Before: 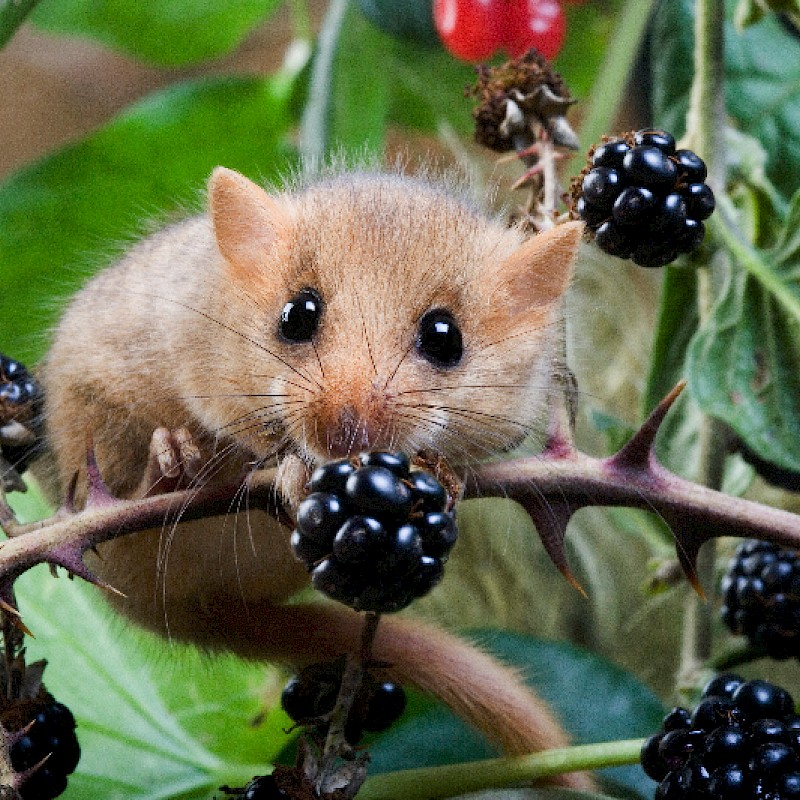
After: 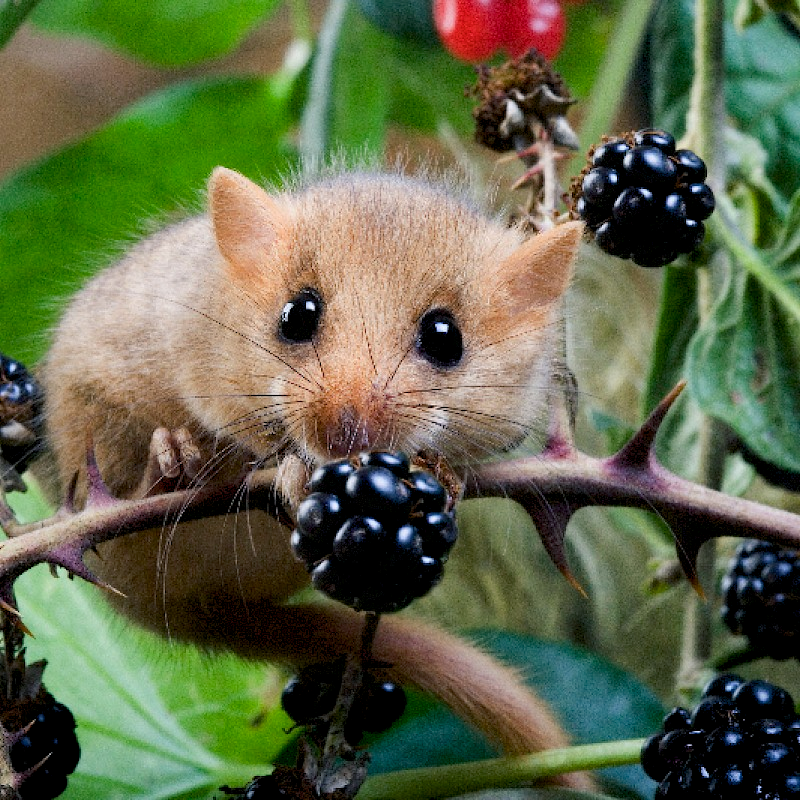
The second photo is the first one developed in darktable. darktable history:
color balance rgb: shadows lift › chroma 3.002%, shadows lift › hue 243.02°, global offset › luminance -0.474%, perceptual saturation grading › global saturation 0.629%, global vibrance 14.668%
